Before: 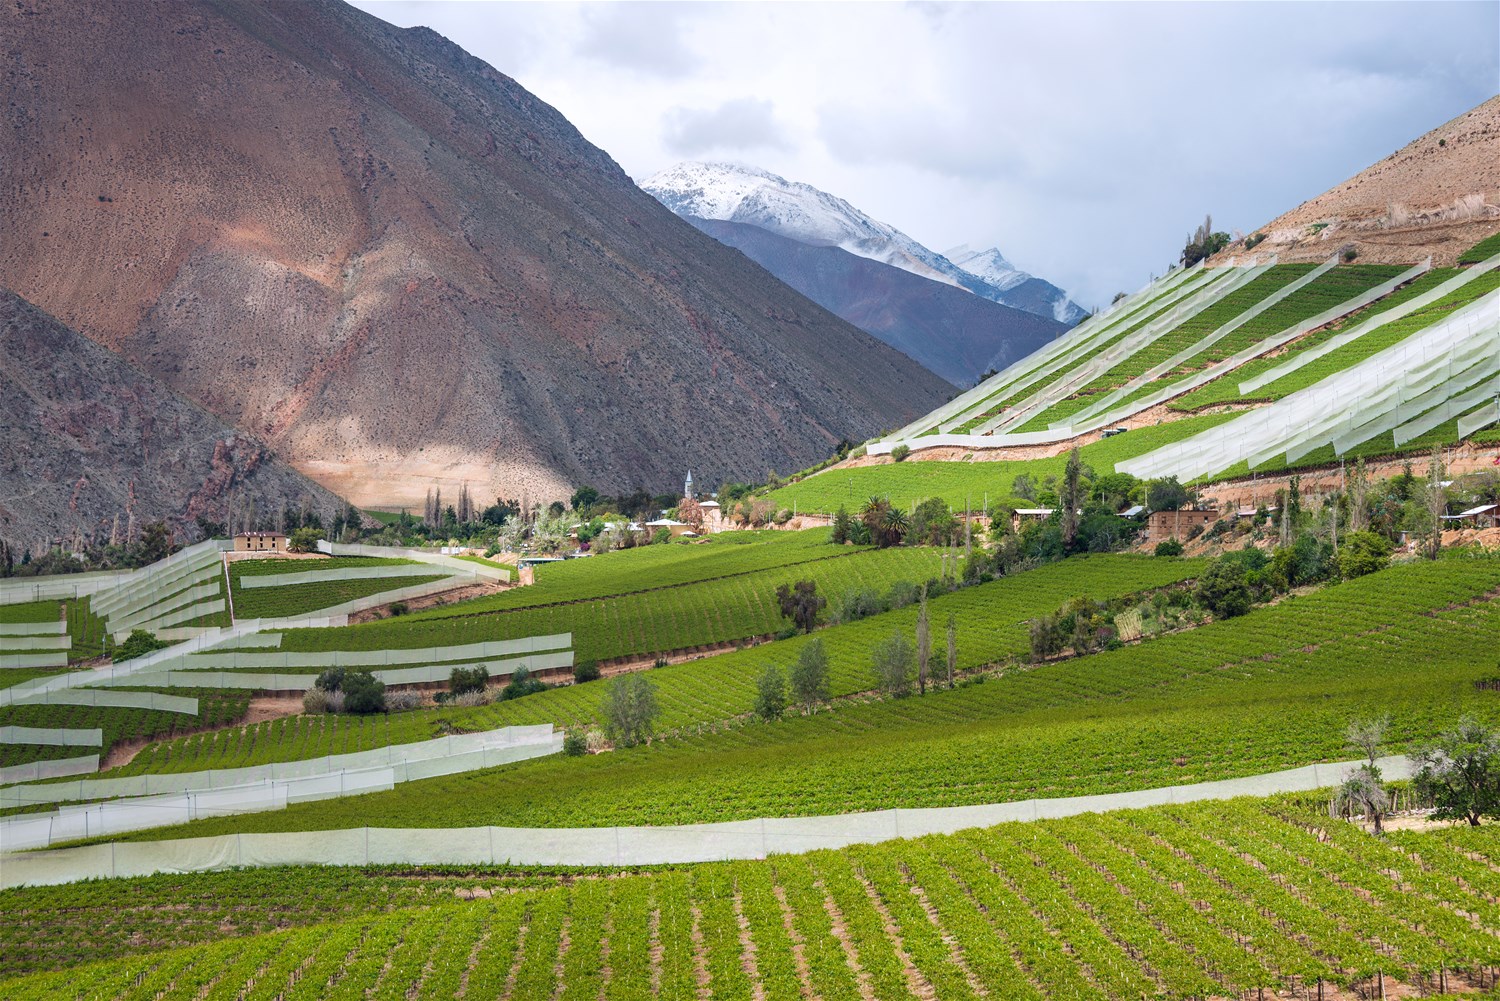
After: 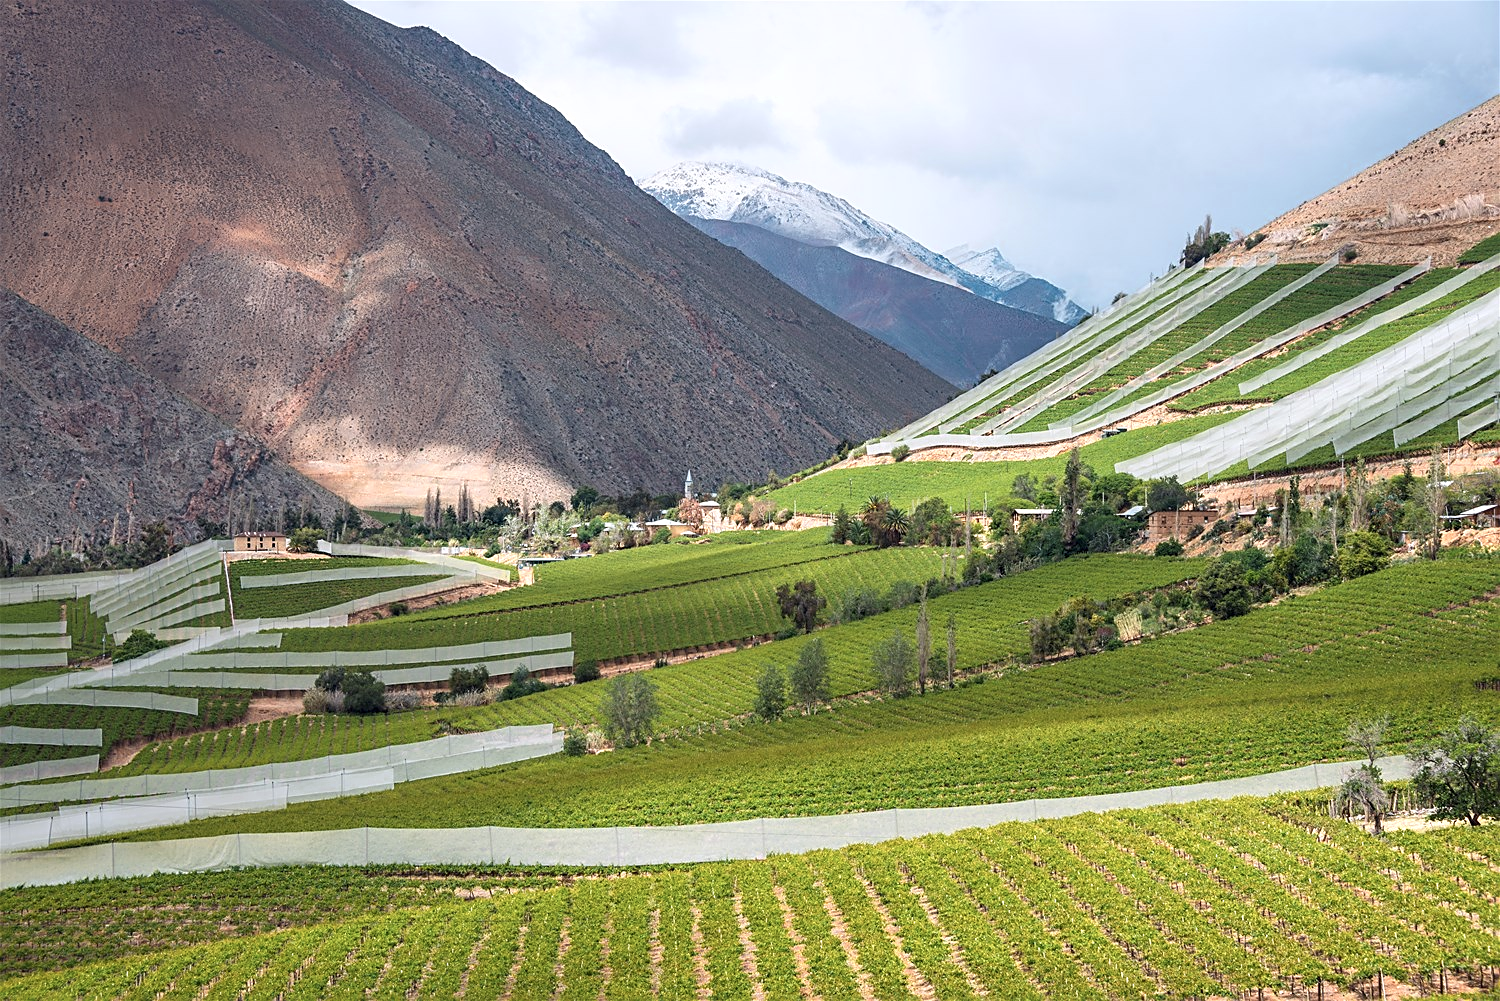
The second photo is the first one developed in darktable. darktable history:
sharpen: on, module defaults
color zones: curves: ch0 [(0.018, 0.548) (0.197, 0.654) (0.425, 0.447) (0.605, 0.658) (0.732, 0.579)]; ch1 [(0.105, 0.531) (0.224, 0.531) (0.386, 0.39) (0.618, 0.456) (0.732, 0.456) (0.956, 0.421)]; ch2 [(0.039, 0.583) (0.215, 0.465) (0.399, 0.544) (0.465, 0.548) (0.614, 0.447) (0.724, 0.43) (0.882, 0.623) (0.956, 0.632)]
